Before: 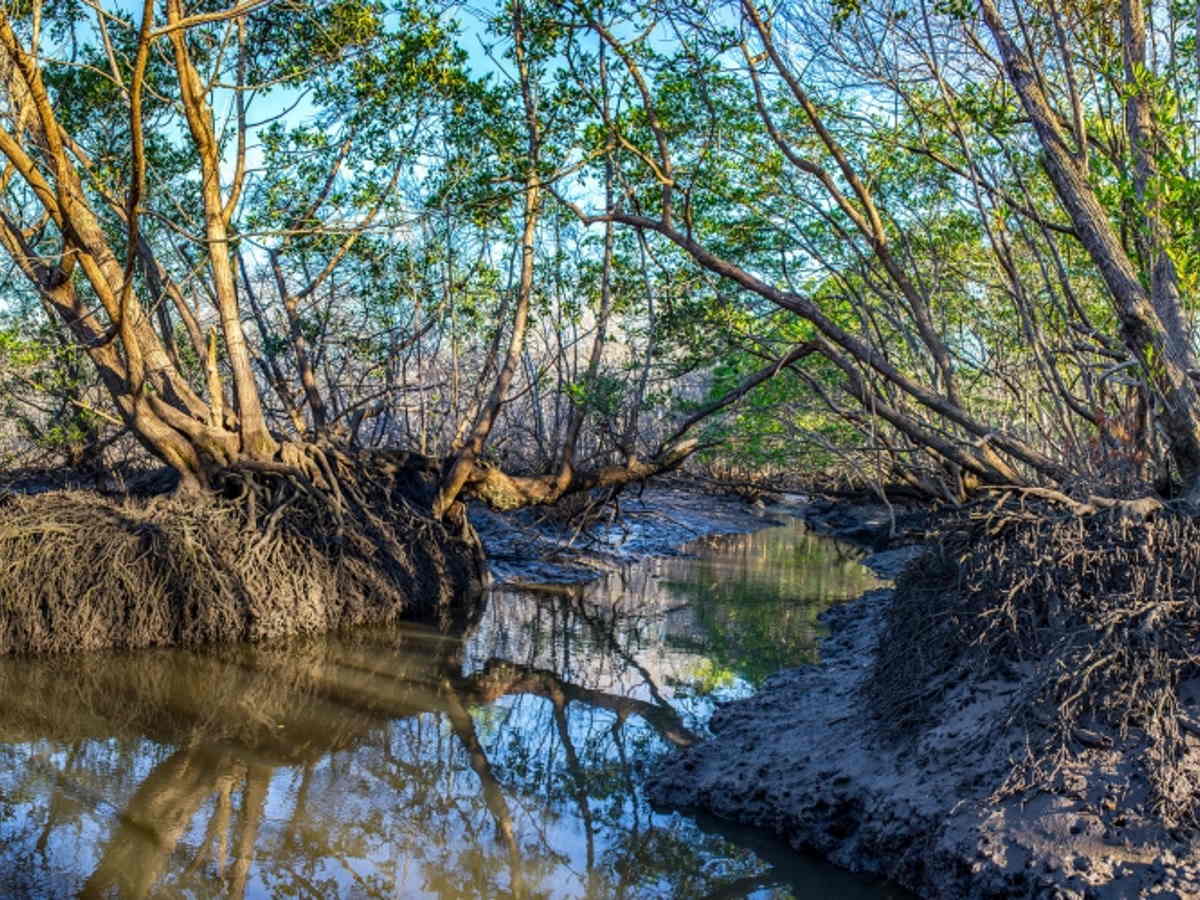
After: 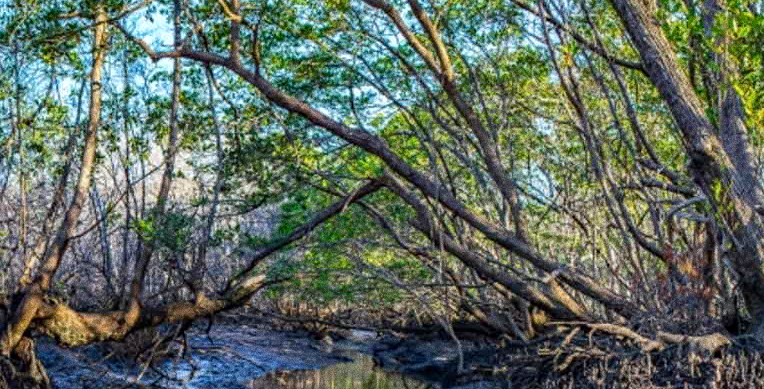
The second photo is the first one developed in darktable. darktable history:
white balance: red 0.98, blue 1.034
haze removal: compatibility mode true, adaptive false
crop: left 36.005%, top 18.293%, right 0.31%, bottom 38.444%
grain: coarseness 0.09 ISO, strength 40%
